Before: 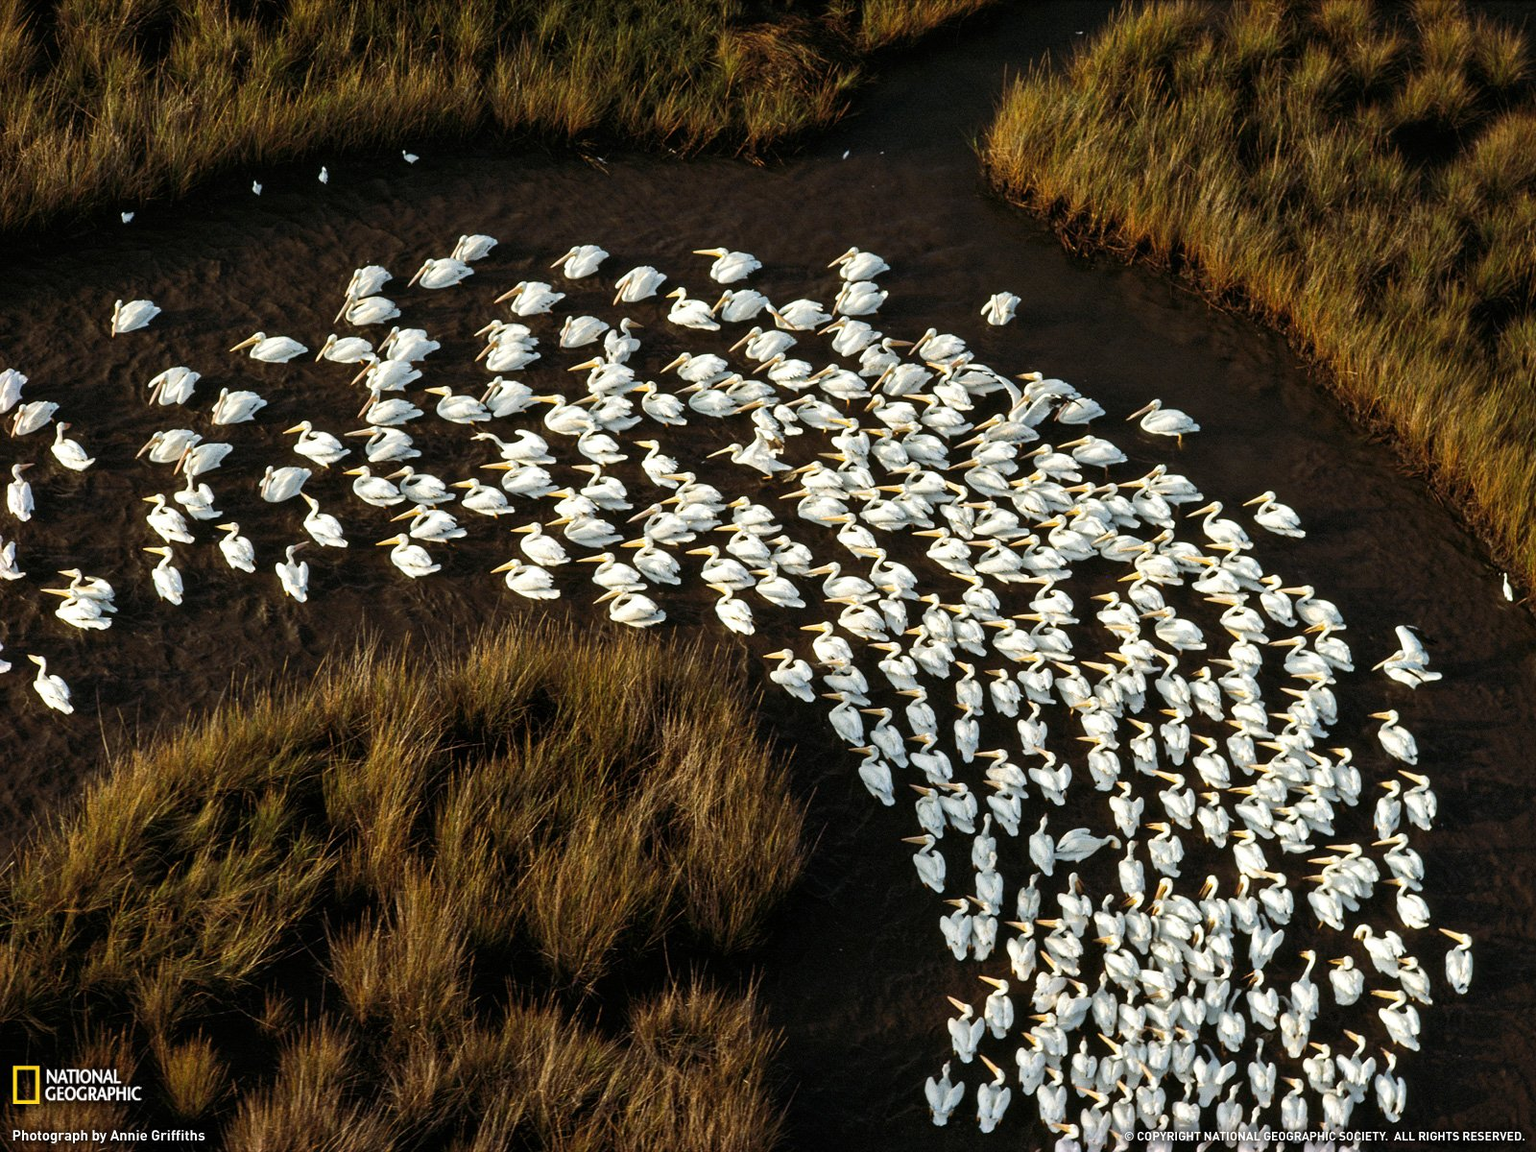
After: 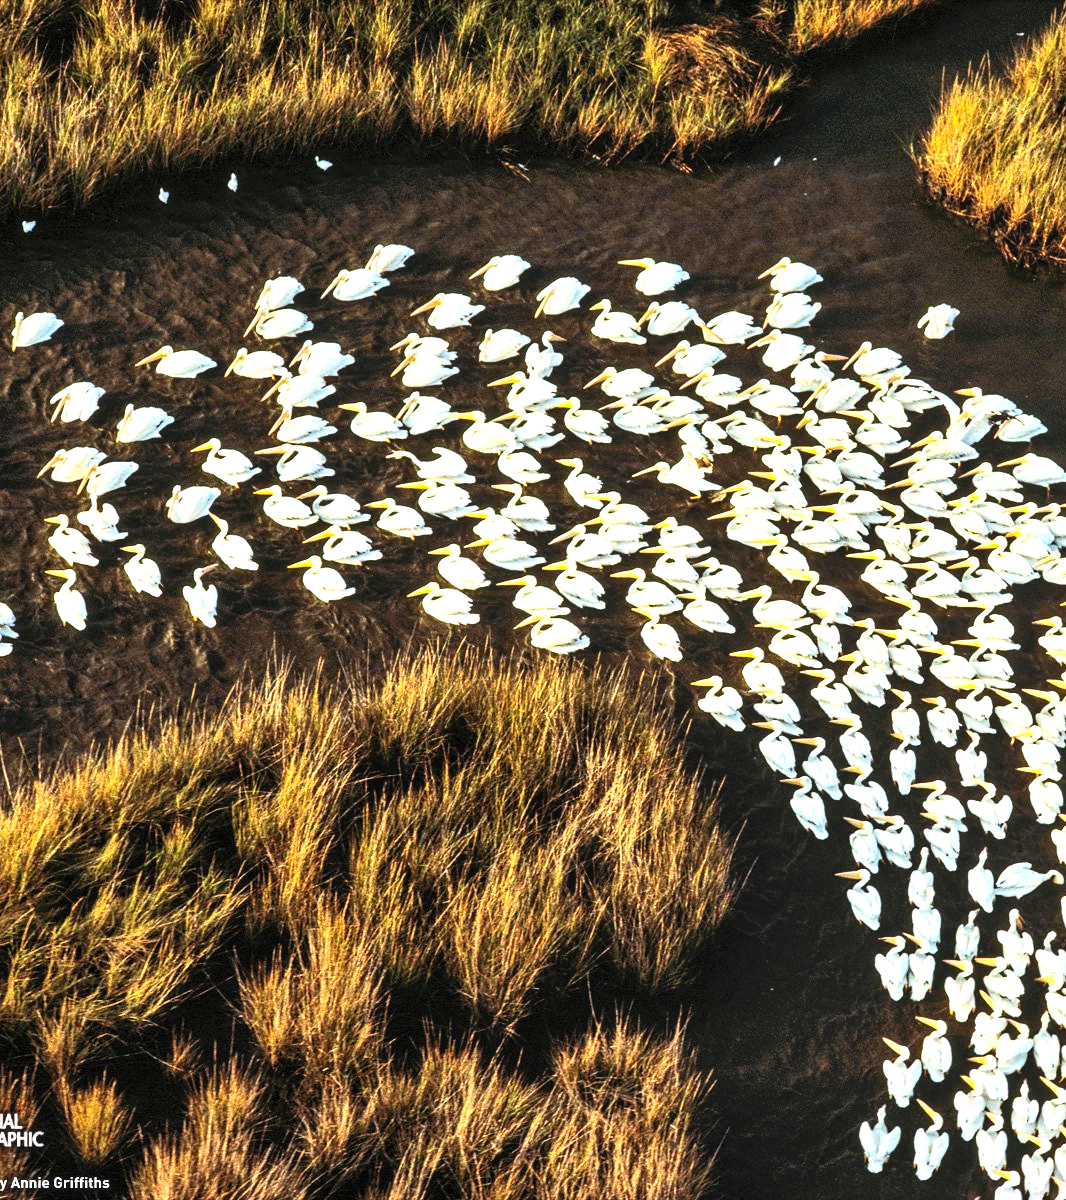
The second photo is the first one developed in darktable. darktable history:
exposure: black level correction 0, exposure 1 EV, compensate exposure bias true, compensate highlight preservation false
contrast brightness saturation: contrast 0.2, brightness 0.16, saturation 0.22
local contrast: on, module defaults
crop and rotate: left 6.617%, right 26.717%
shadows and highlights: soften with gaussian
tone equalizer: -8 EV -0.75 EV, -7 EV -0.7 EV, -6 EV -0.6 EV, -5 EV -0.4 EV, -3 EV 0.4 EV, -2 EV 0.6 EV, -1 EV 0.7 EV, +0 EV 0.75 EV, edges refinement/feathering 500, mask exposure compensation -1.57 EV, preserve details no
